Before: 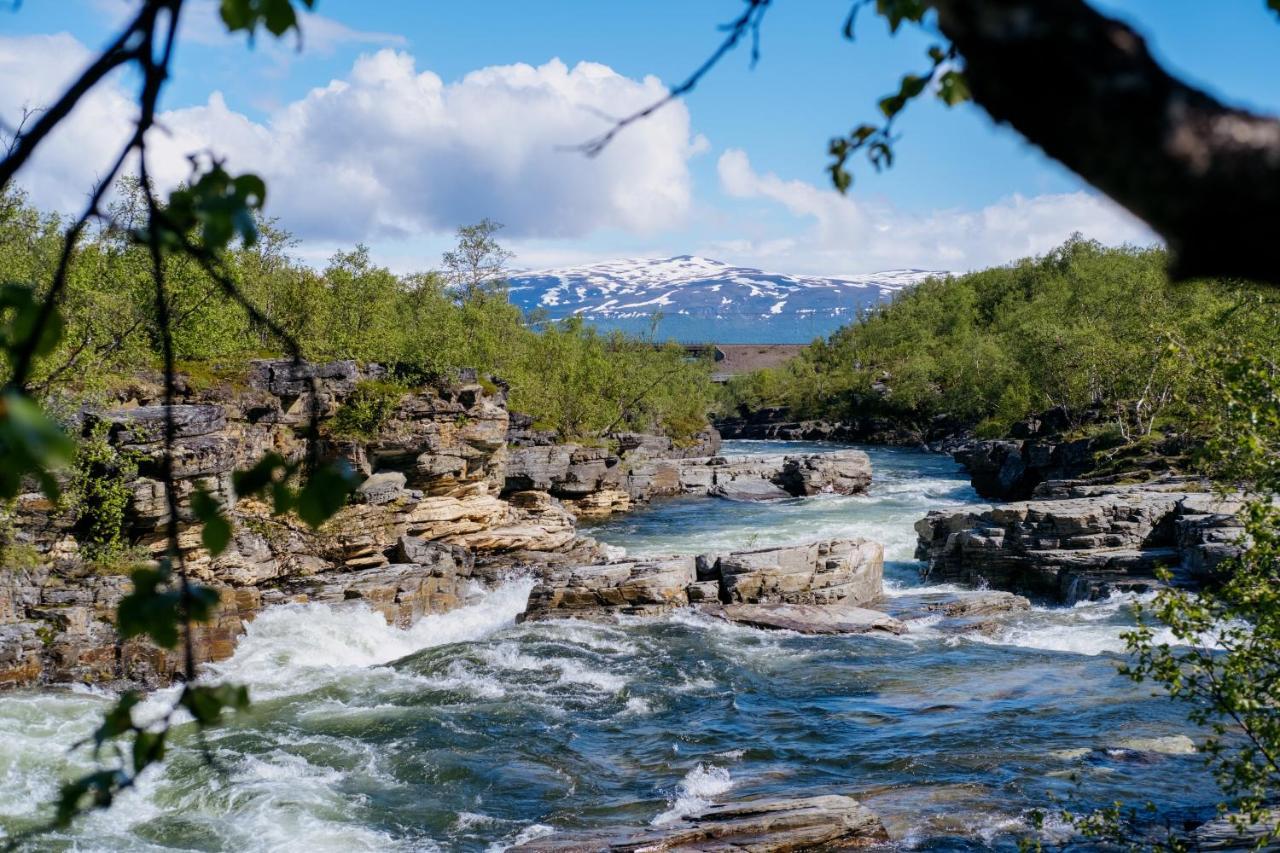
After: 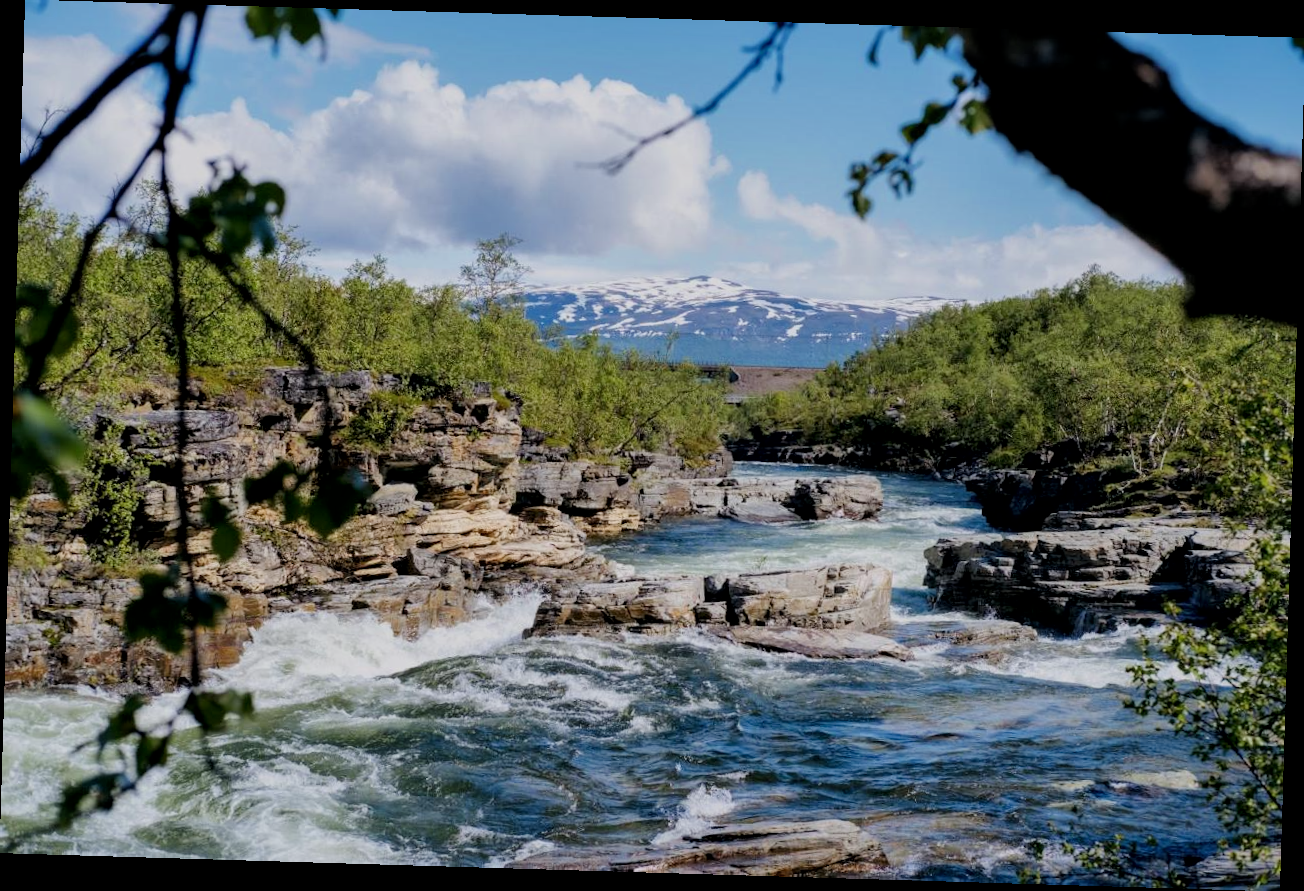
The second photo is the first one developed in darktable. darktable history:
rotate and perspective: rotation 1.72°, automatic cropping off
local contrast: mode bilateral grid, contrast 20, coarseness 50, detail 132%, midtone range 0.2
filmic rgb: hardness 4.17, contrast 0.921
